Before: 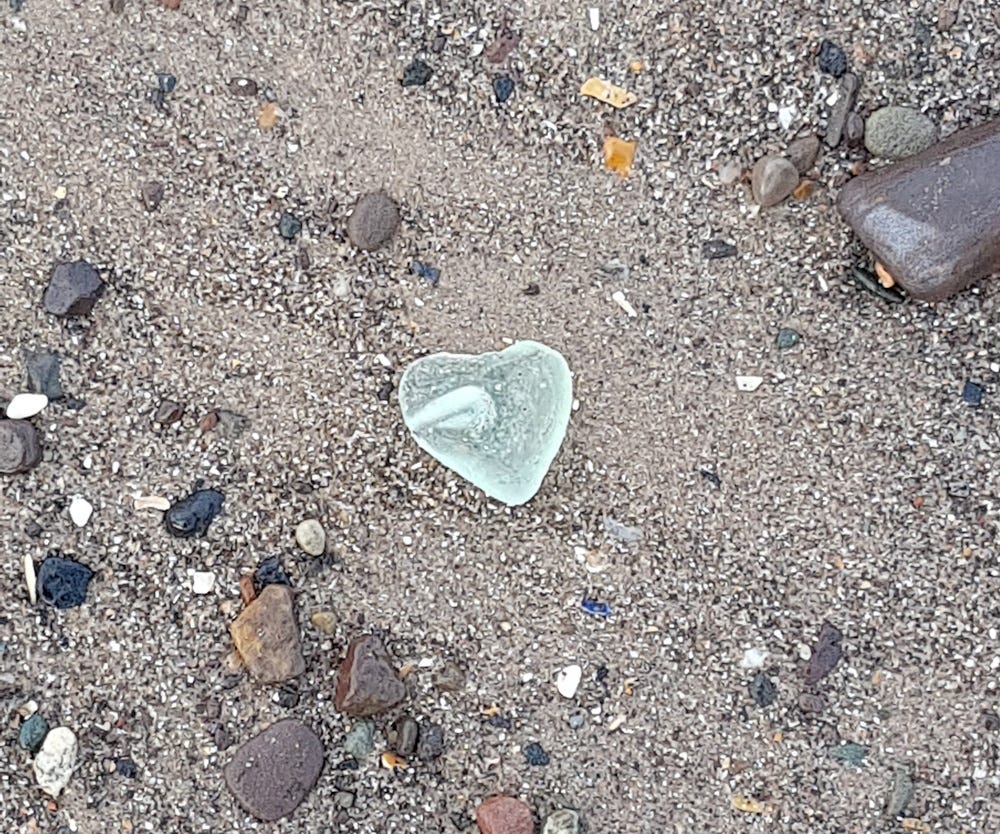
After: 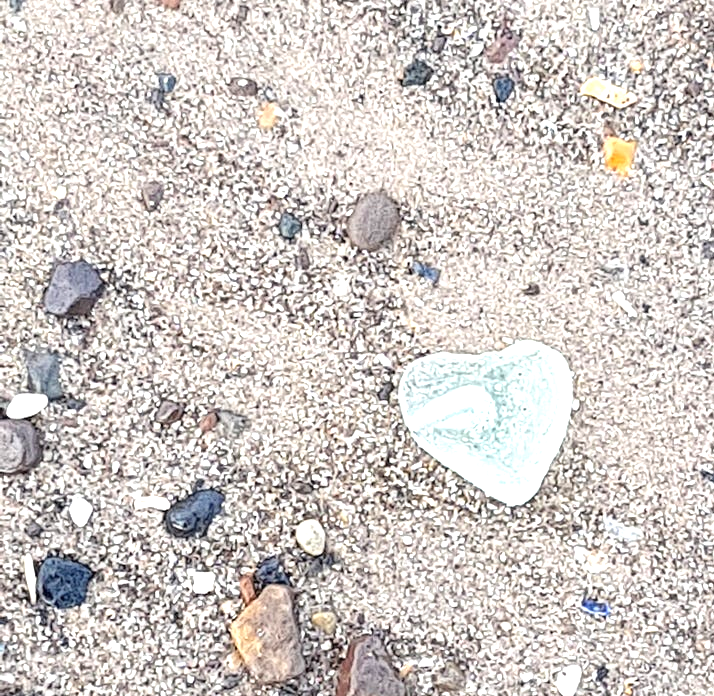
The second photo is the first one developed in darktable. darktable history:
exposure: black level correction 0, exposure 1 EV, compensate exposure bias true, compensate highlight preservation false
crop: right 28.528%, bottom 16.437%
